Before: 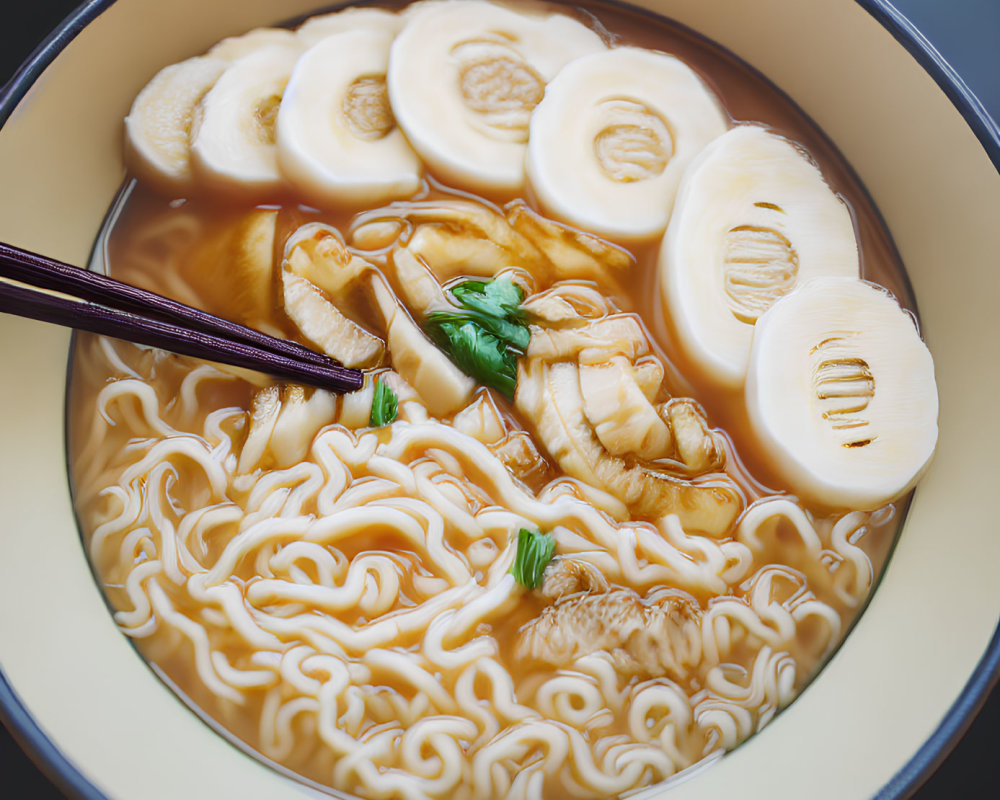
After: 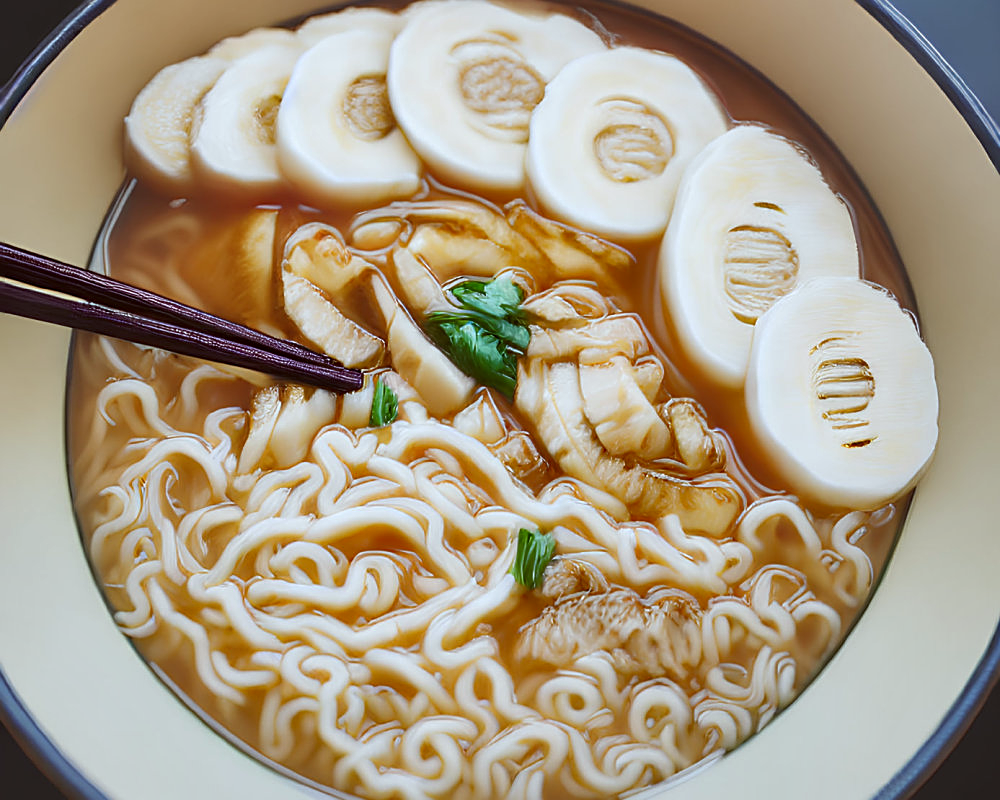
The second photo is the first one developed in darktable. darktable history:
exposure: compensate highlight preservation false
shadows and highlights: shadows 12, white point adjustment 1.2, soften with gaussian
color correction: highlights a* -3.28, highlights b* -6.24, shadows a* 3.1, shadows b* 5.19
sharpen: on, module defaults
